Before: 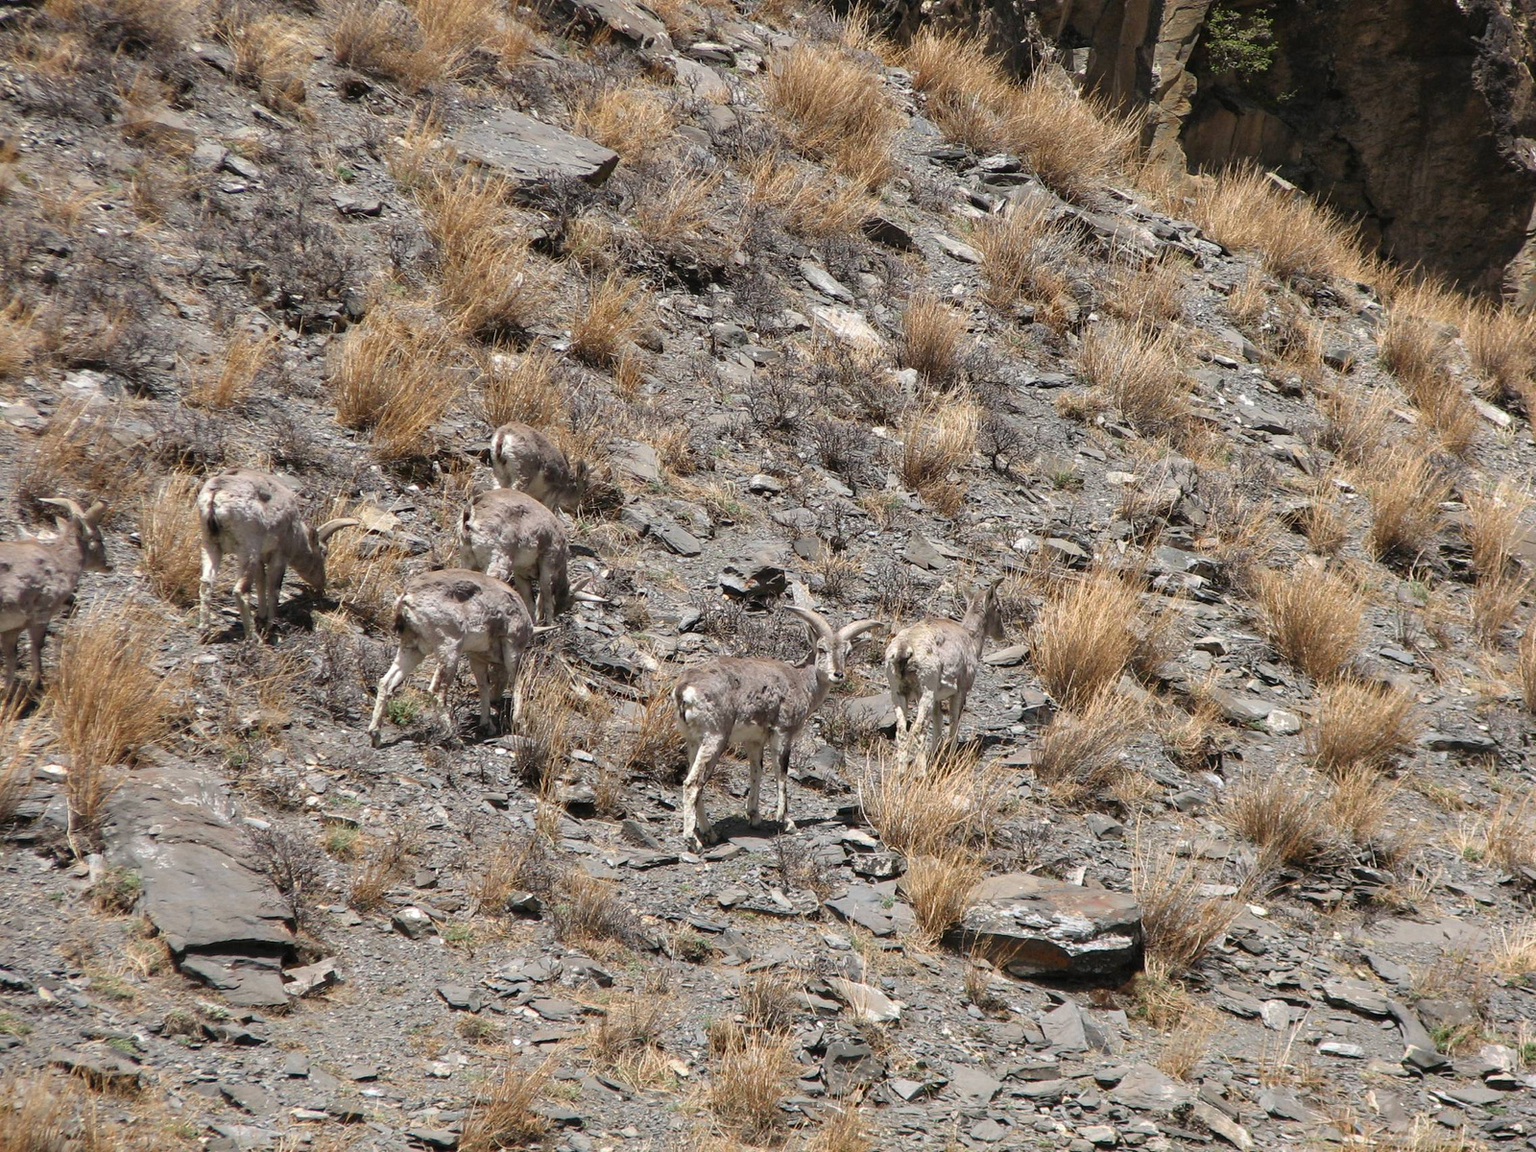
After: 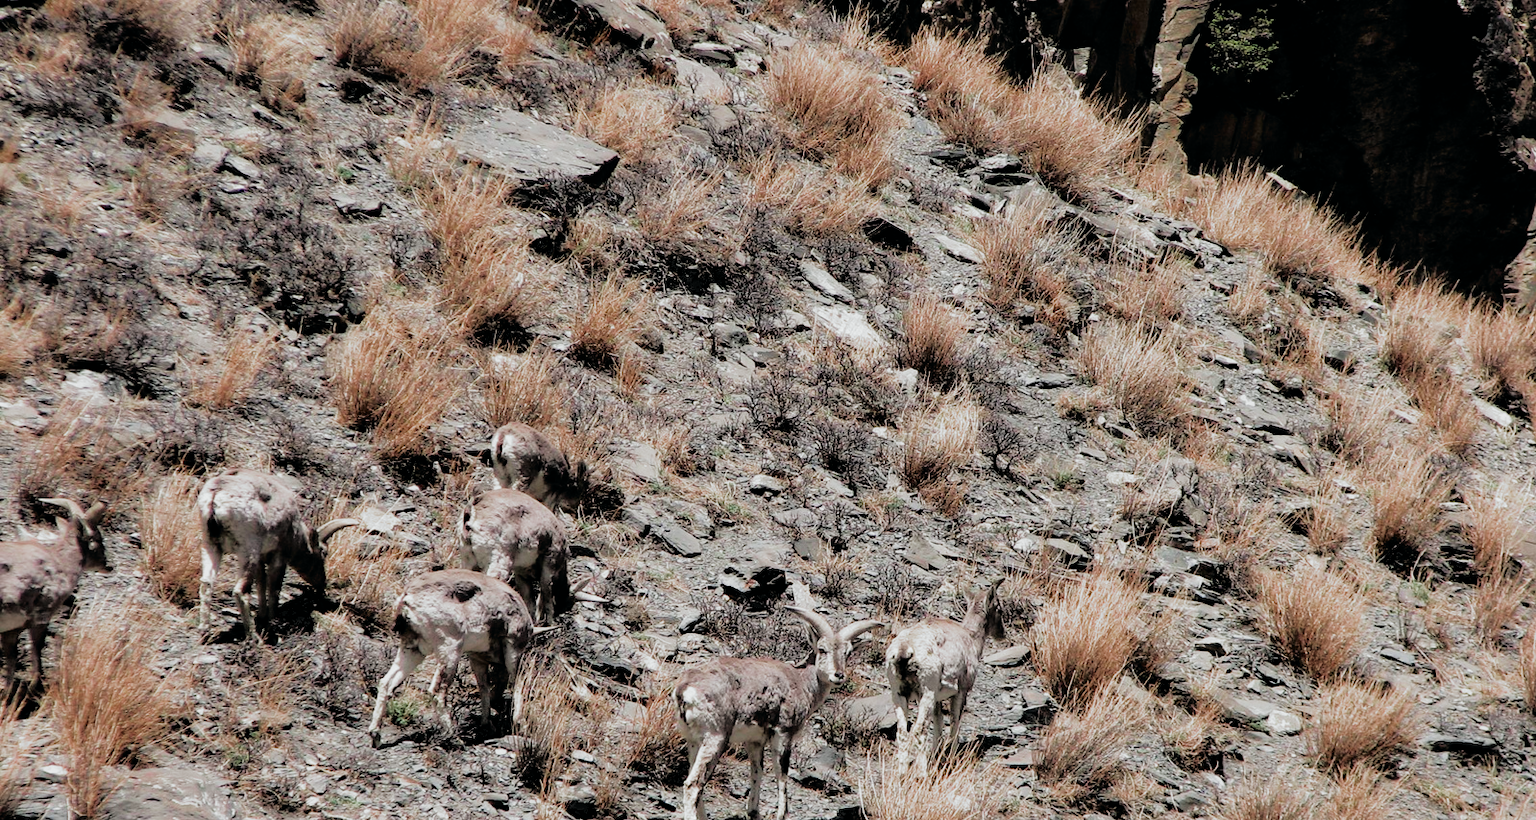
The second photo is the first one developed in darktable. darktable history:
filmic rgb: black relative exposure -5.14 EV, white relative exposure 3.96 EV, threshold 2.95 EV, hardness 2.88, contrast 1.3, highlights saturation mix -29.82%, add noise in highlights 0.002, preserve chrominance max RGB, color science v3 (2019), use custom middle-gray values true, contrast in highlights soft, enable highlight reconstruction true
crop: right 0.001%, bottom 28.817%
tone curve: curves: ch0 [(0, 0) (0.126, 0.061) (0.362, 0.382) (0.498, 0.498) (0.706, 0.712) (1, 1)]; ch1 [(0, 0) (0.5, 0.497) (0.55, 0.578) (1, 1)]; ch2 [(0, 0) (0.44, 0.424) (0.489, 0.486) (0.537, 0.538) (1, 1)], color space Lab, independent channels, preserve colors none
contrast equalizer: octaves 7, y [[0.579, 0.58, 0.505, 0.5, 0.5, 0.5], [0.5 ×6], [0.5 ×6], [0 ×6], [0 ×6]]
